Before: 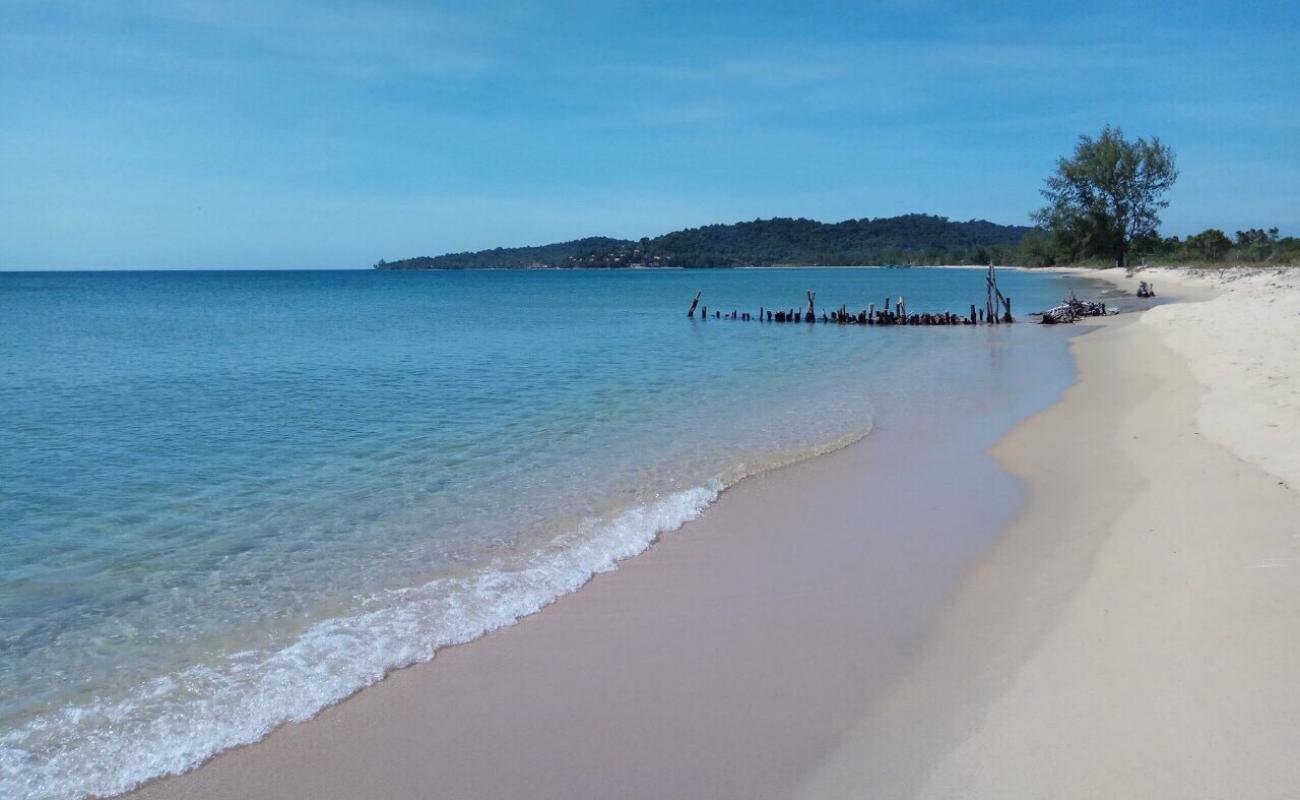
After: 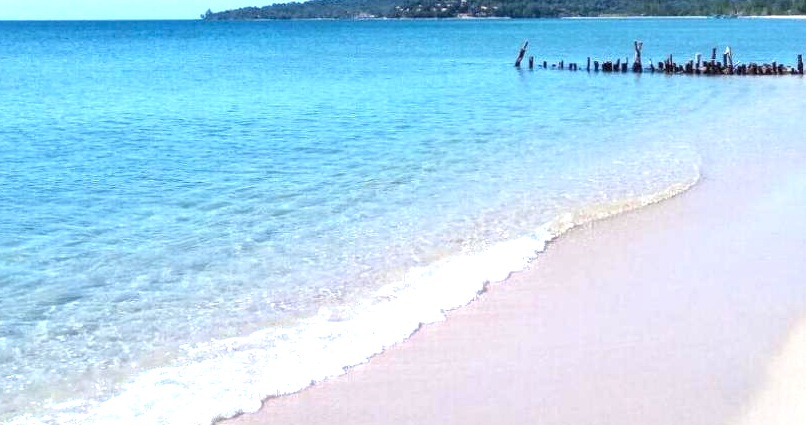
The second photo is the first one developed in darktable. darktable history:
crop: left 13.312%, top 31.28%, right 24.627%, bottom 15.582%
exposure: black level correction 0, exposure 1.388 EV, compensate exposure bias true, compensate highlight preservation false
local contrast: detail 130%
